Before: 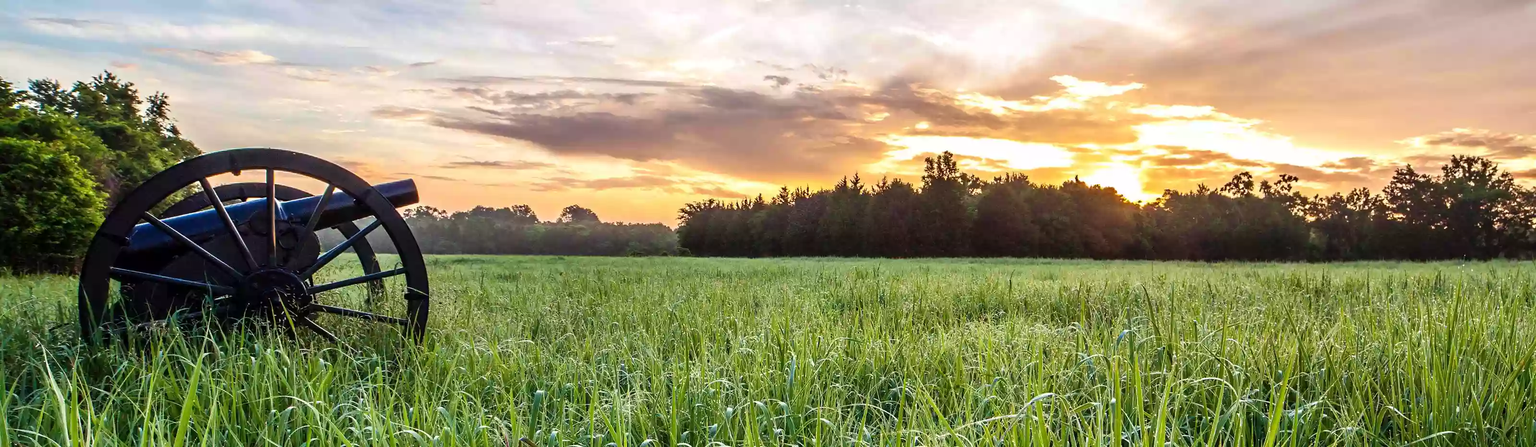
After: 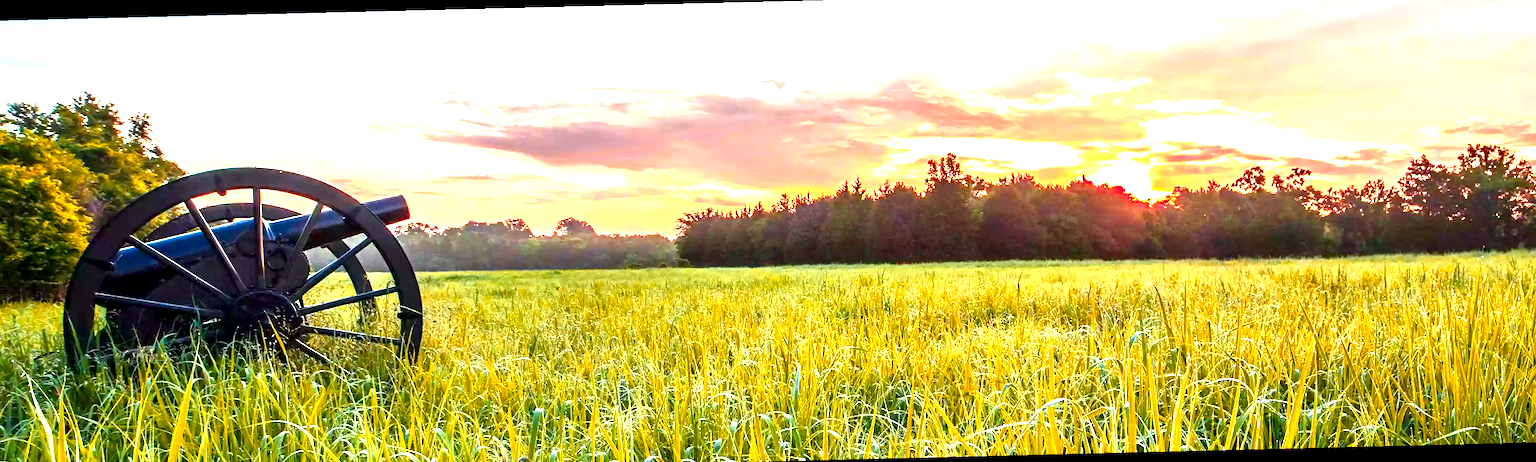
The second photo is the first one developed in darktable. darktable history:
exposure: black level correction 0.001, exposure 1.3 EV, compensate highlight preservation false
color zones: curves: ch1 [(0.24, 0.629) (0.75, 0.5)]; ch2 [(0.255, 0.454) (0.745, 0.491)], mix 102.12%
rotate and perspective: rotation -1.42°, crop left 0.016, crop right 0.984, crop top 0.035, crop bottom 0.965
